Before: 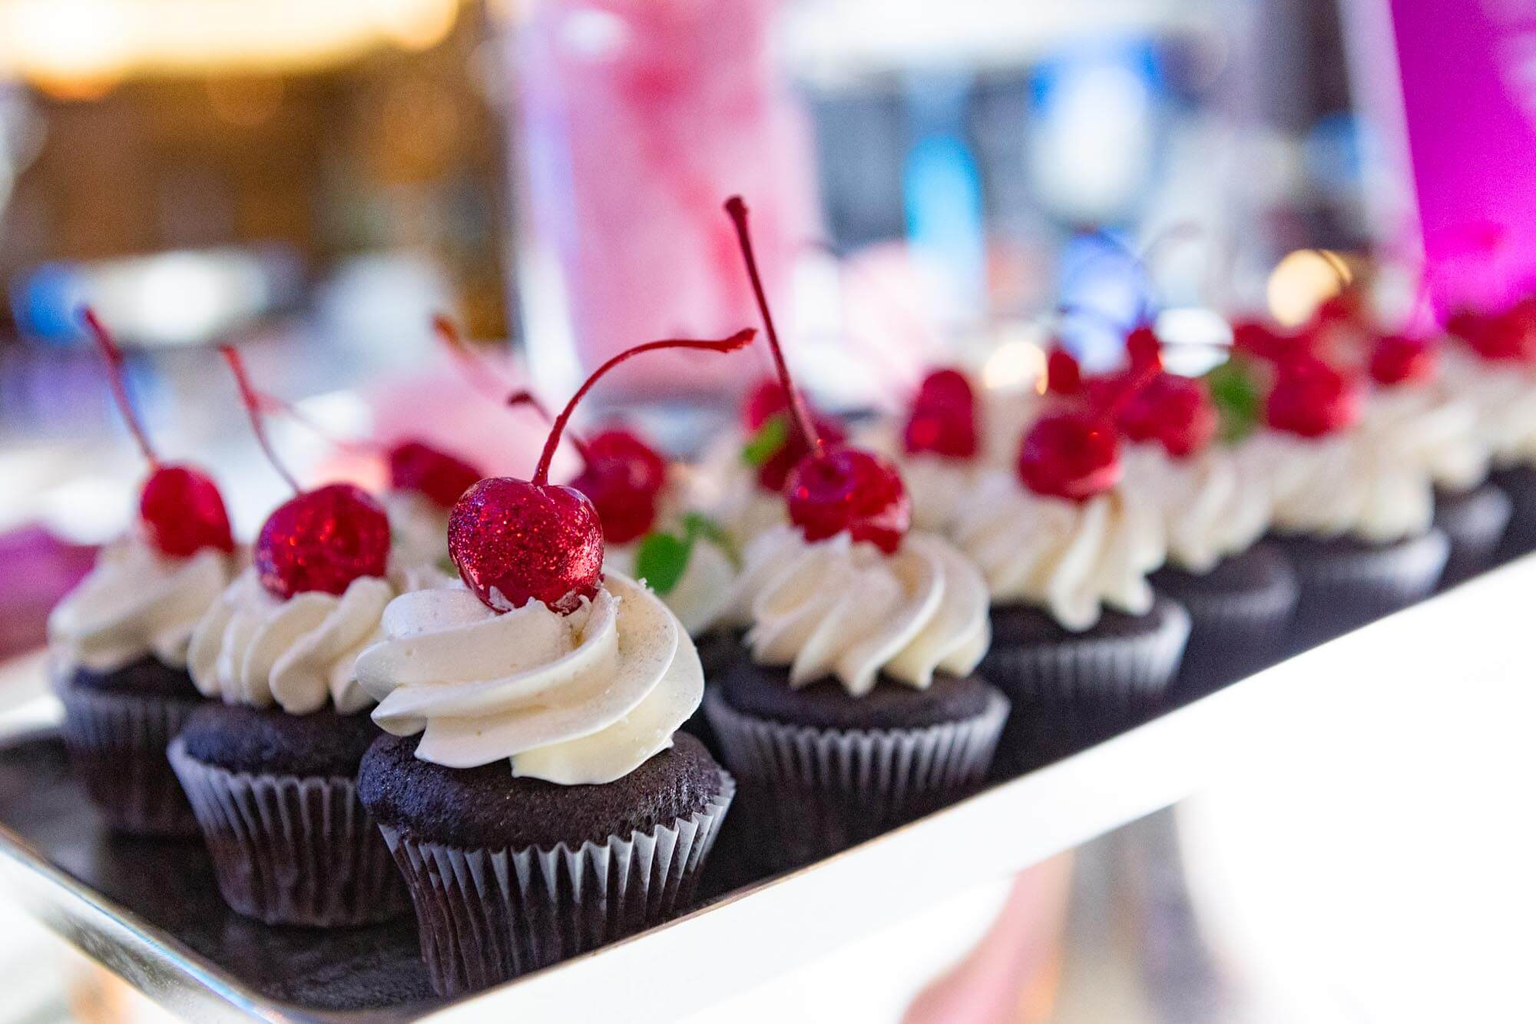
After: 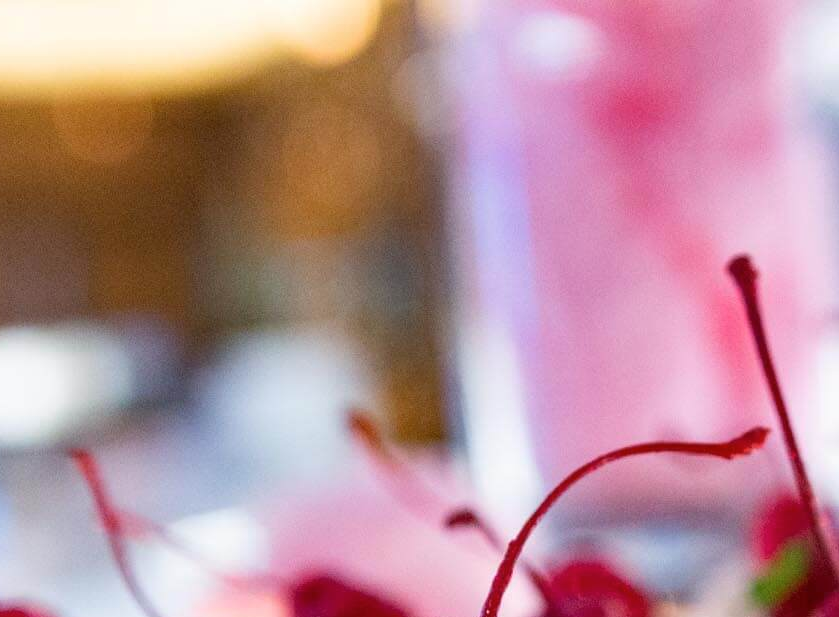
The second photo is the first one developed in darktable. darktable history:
crop and rotate: left 10.817%, top 0.062%, right 47.194%, bottom 53.626%
color zones: curves: ch0 [(0.25, 0.5) (0.428, 0.473) (0.75, 0.5)]; ch1 [(0.243, 0.479) (0.398, 0.452) (0.75, 0.5)]
